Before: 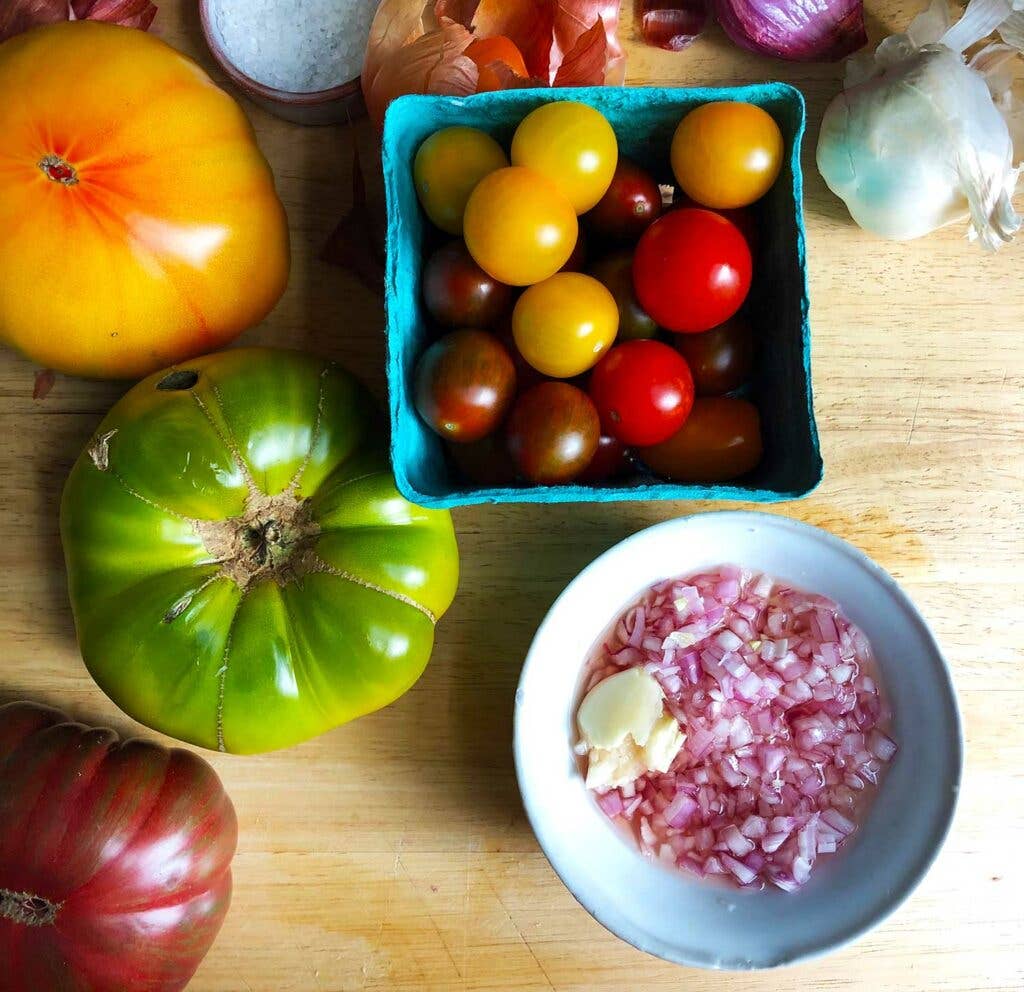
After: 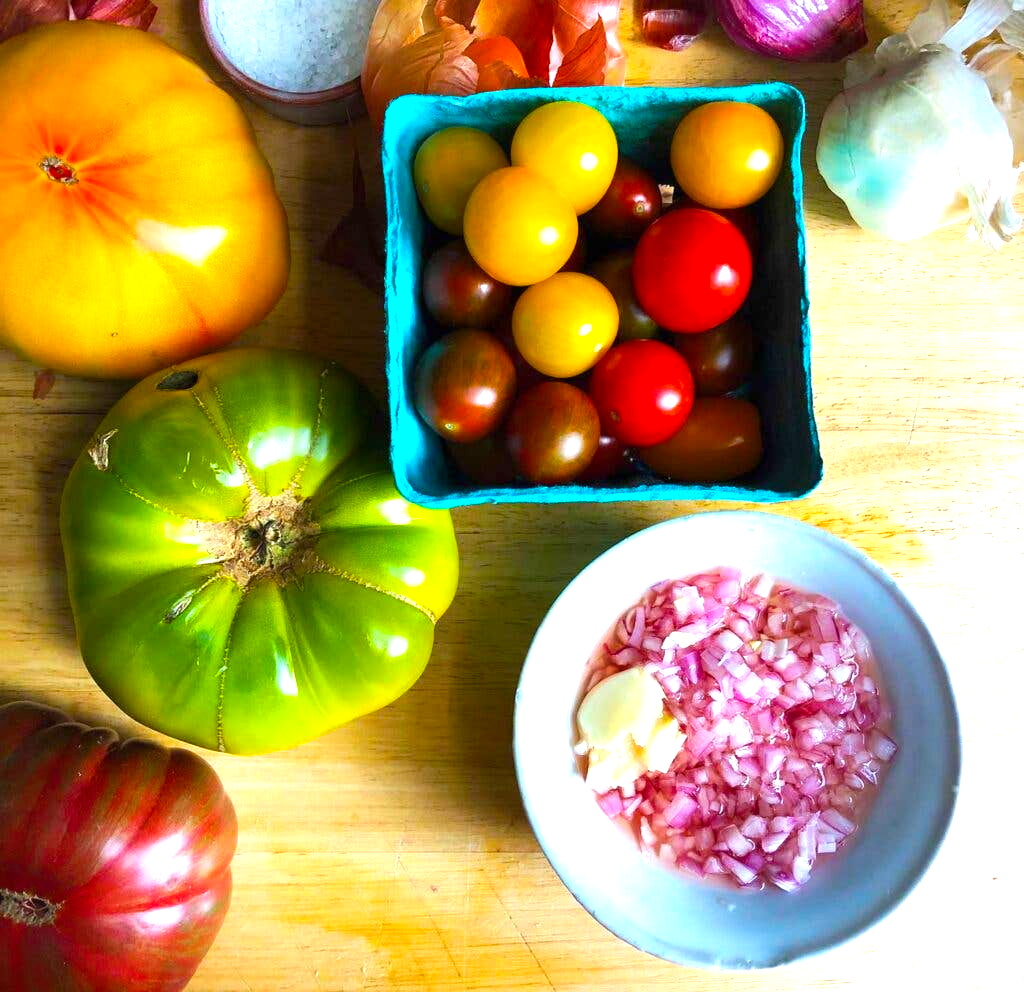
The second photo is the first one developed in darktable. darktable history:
exposure: black level correction 0, exposure 0.7 EV, compensate exposure bias true, compensate highlight preservation false
color balance rgb: linear chroma grading › global chroma 33.4%
